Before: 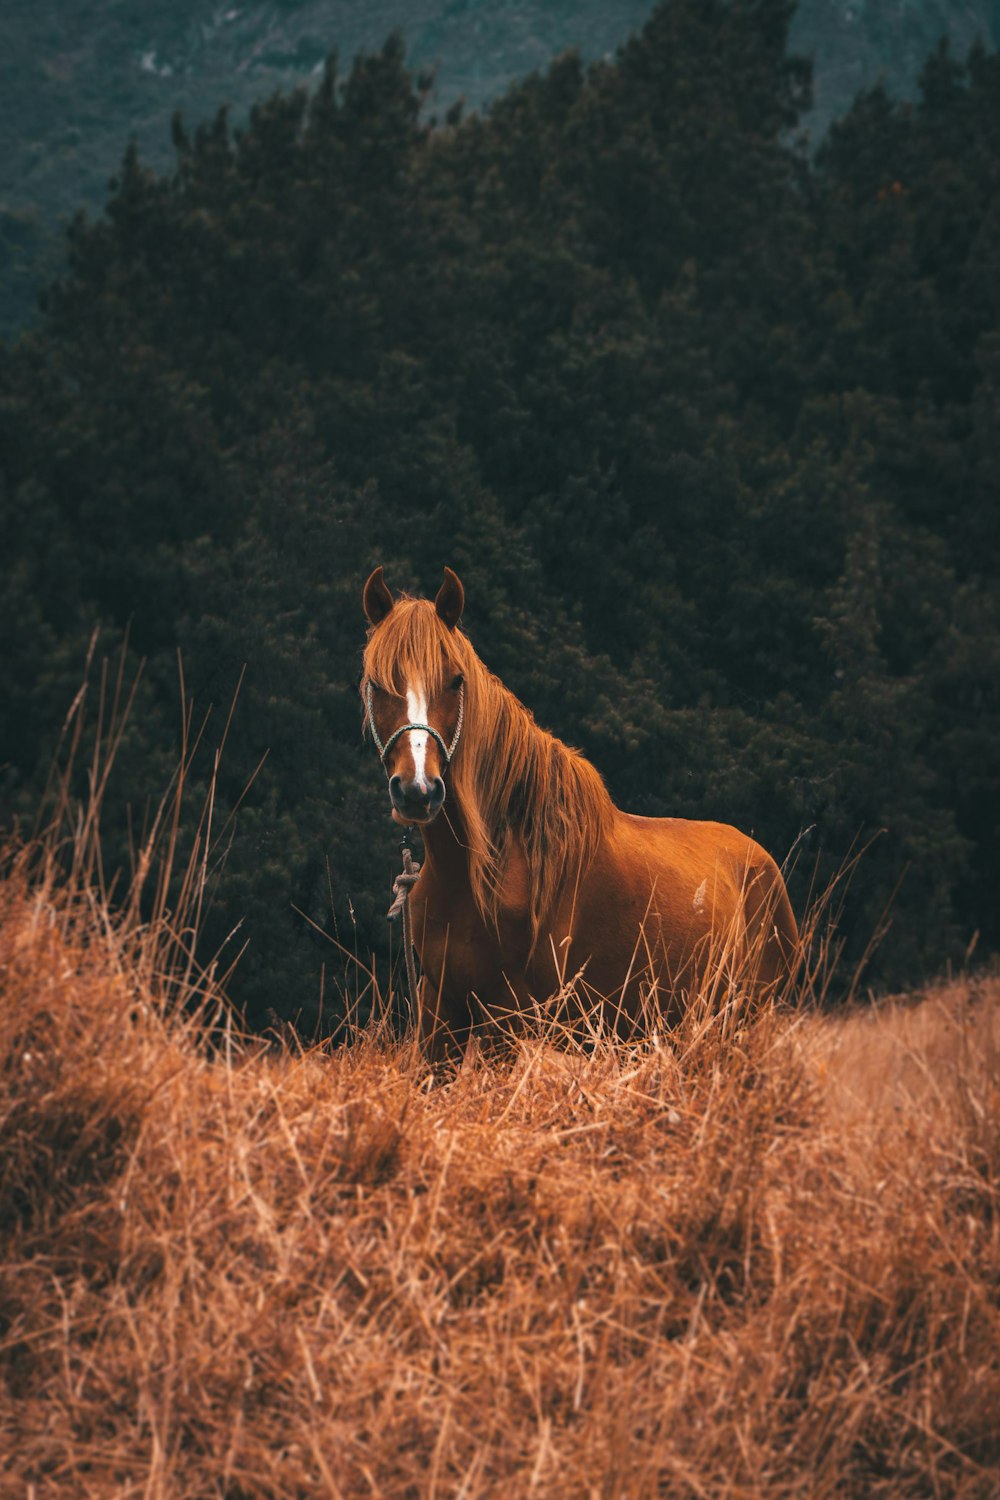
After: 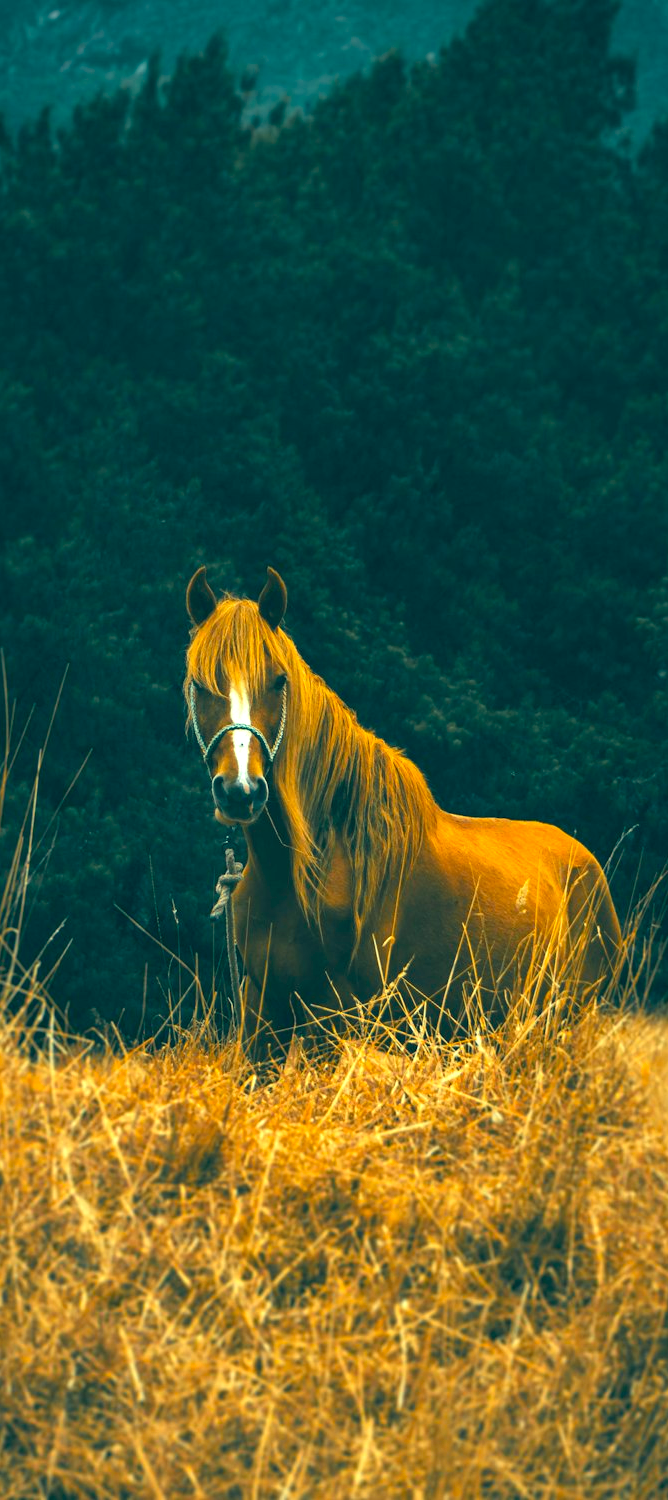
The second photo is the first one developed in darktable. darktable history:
color zones: curves: ch0 [(0.224, 0.526) (0.75, 0.5)]; ch1 [(0.055, 0.526) (0.224, 0.761) (0.377, 0.526) (0.75, 0.5)]
crop and rotate: left 17.745%, right 15.438%
color correction: highlights a* -19.62, highlights b* 9.8, shadows a* -20.22, shadows b* -11.45
exposure: exposure 0.602 EV, compensate highlight preservation false
